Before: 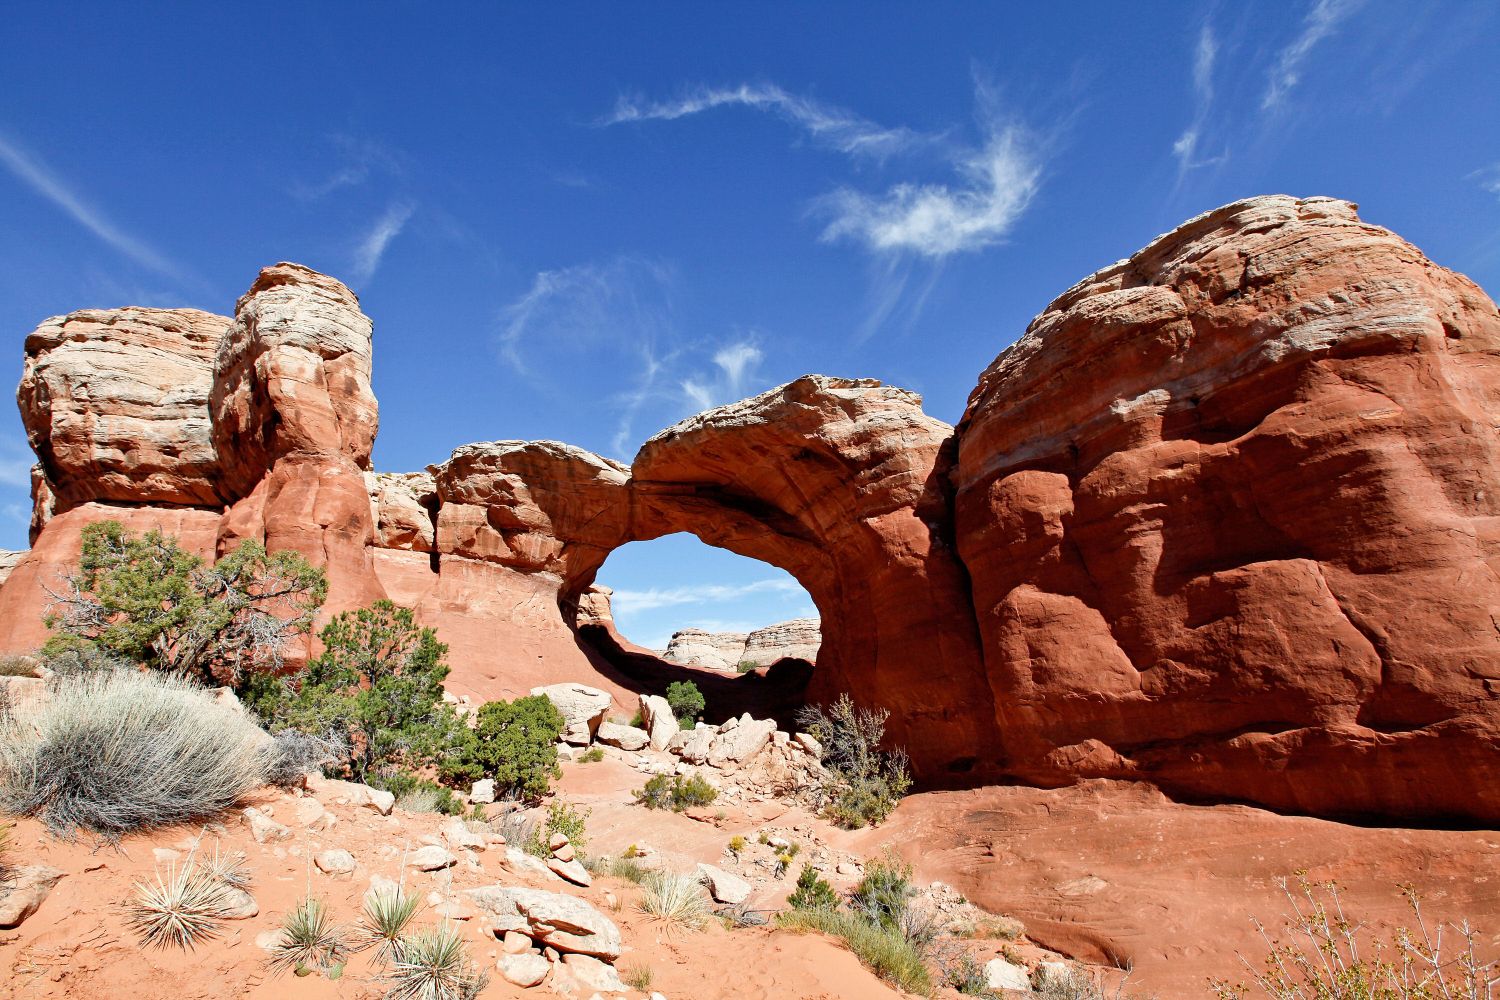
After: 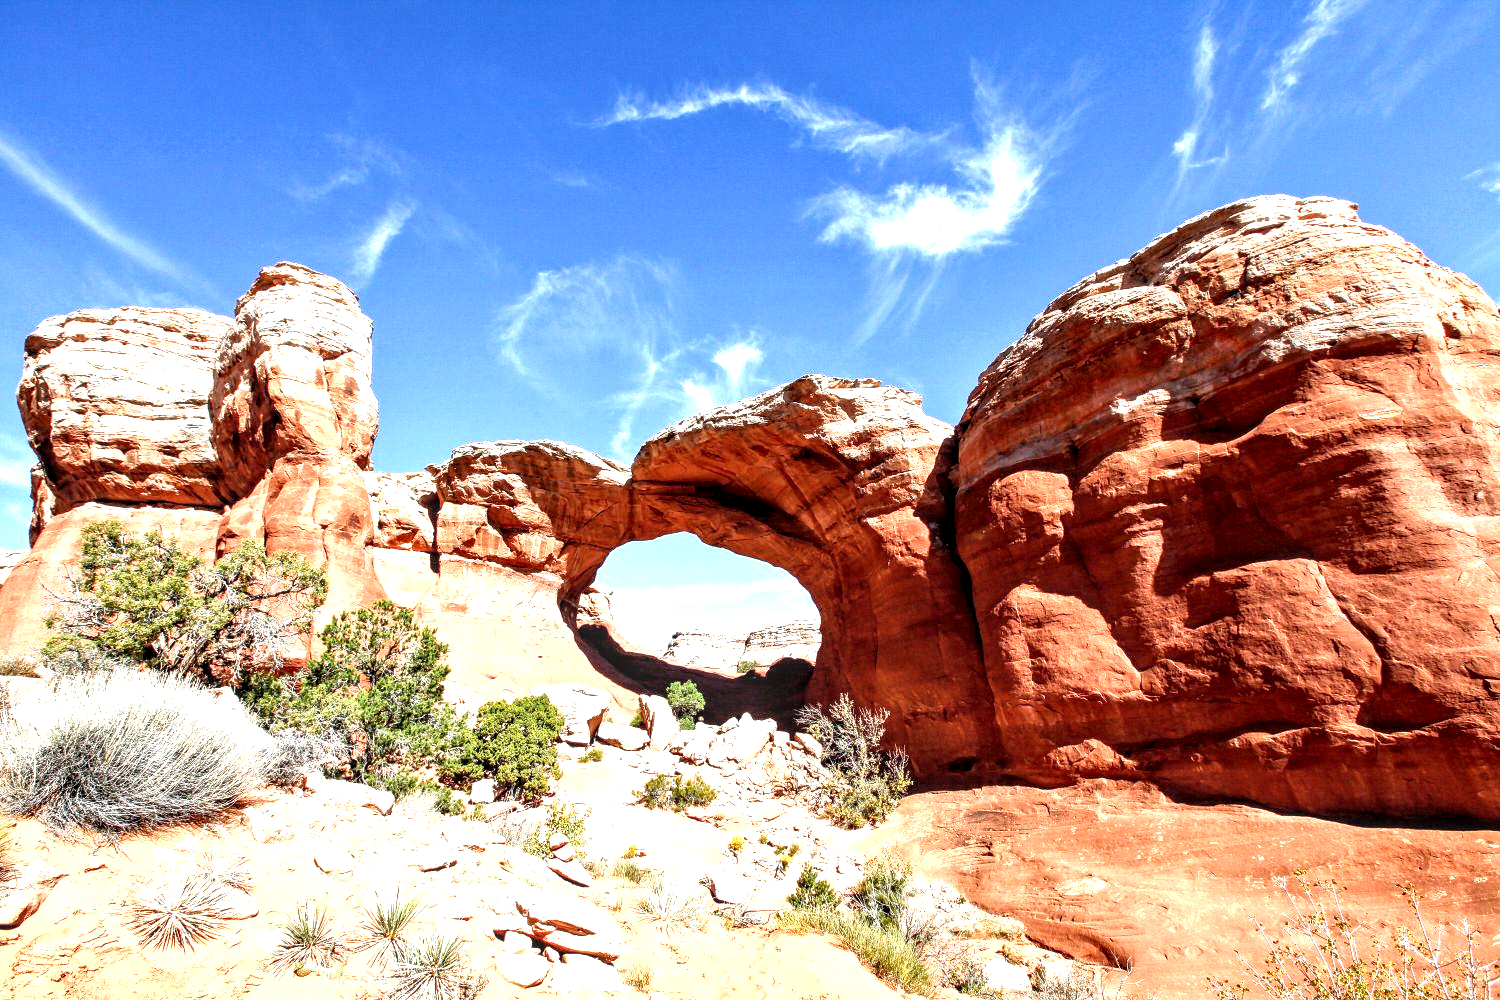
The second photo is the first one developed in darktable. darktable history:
exposure: black level correction 0, exposure 1.199 EV, compensate highlight preservation false
local contrast: detail 160%
